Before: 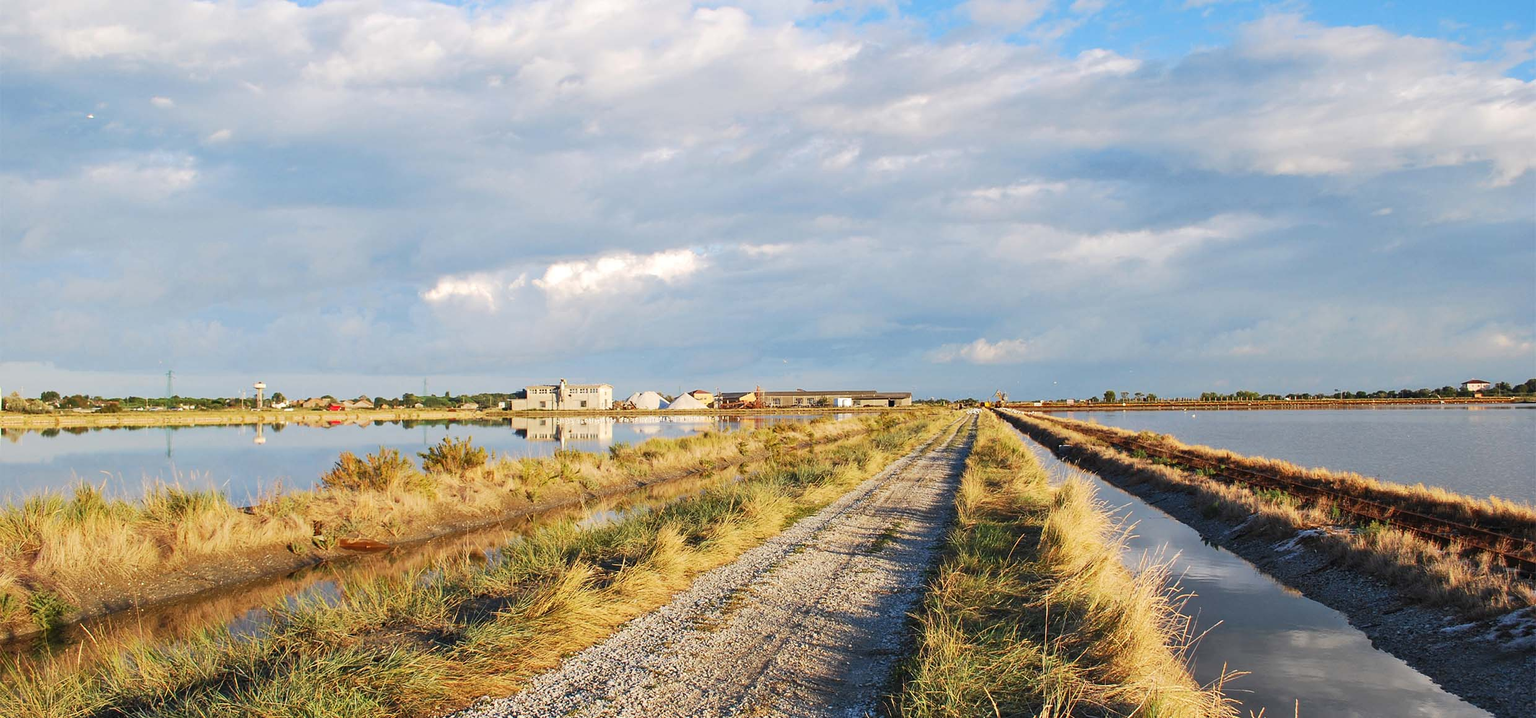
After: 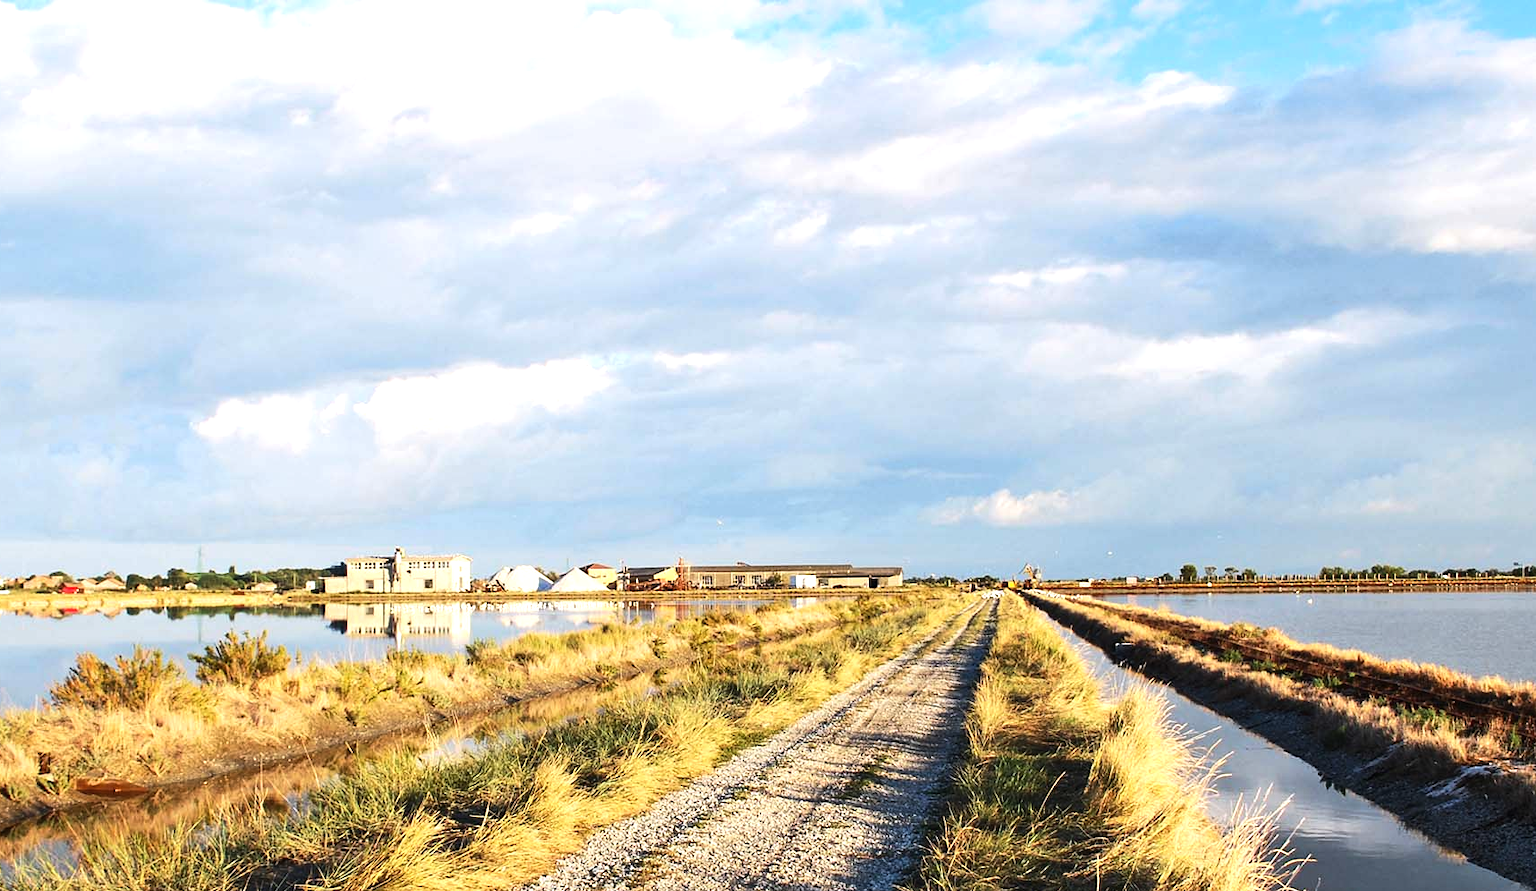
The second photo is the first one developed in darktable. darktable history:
crop: left 18.705%, right 12.057%, bottom 14.041%
tone equalizer: -8 EV -0.728 EV, -7 EV -0.711 EV, -6 EV -0.63 EV, -5 EV -0.384 EV, -3 EV 0.394 EV, -2 EV 0.6 EV, -1 EV 0.677 EV, +0 EV 0.773 EV, edges refinement/feathering 500, mask exposure compensation -1.57 EV, preserve details no
